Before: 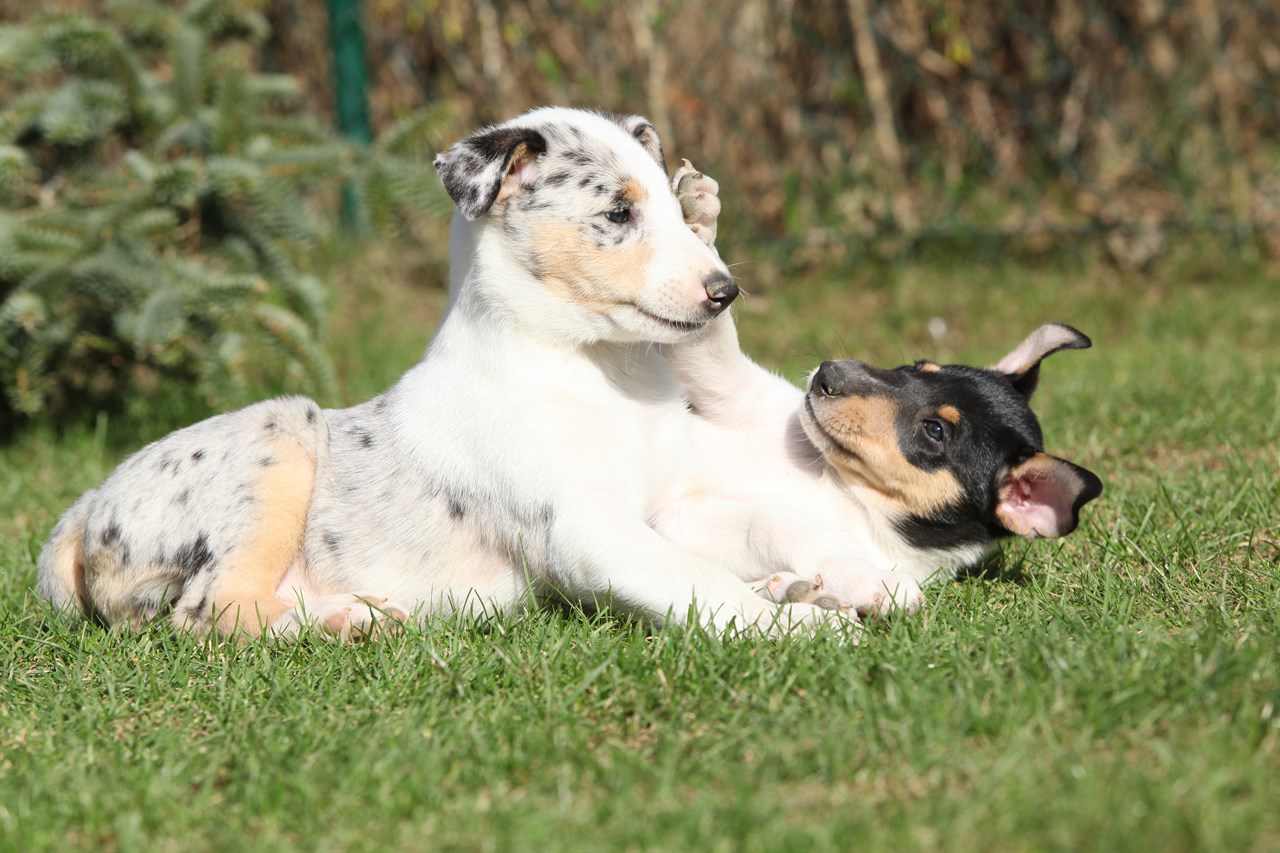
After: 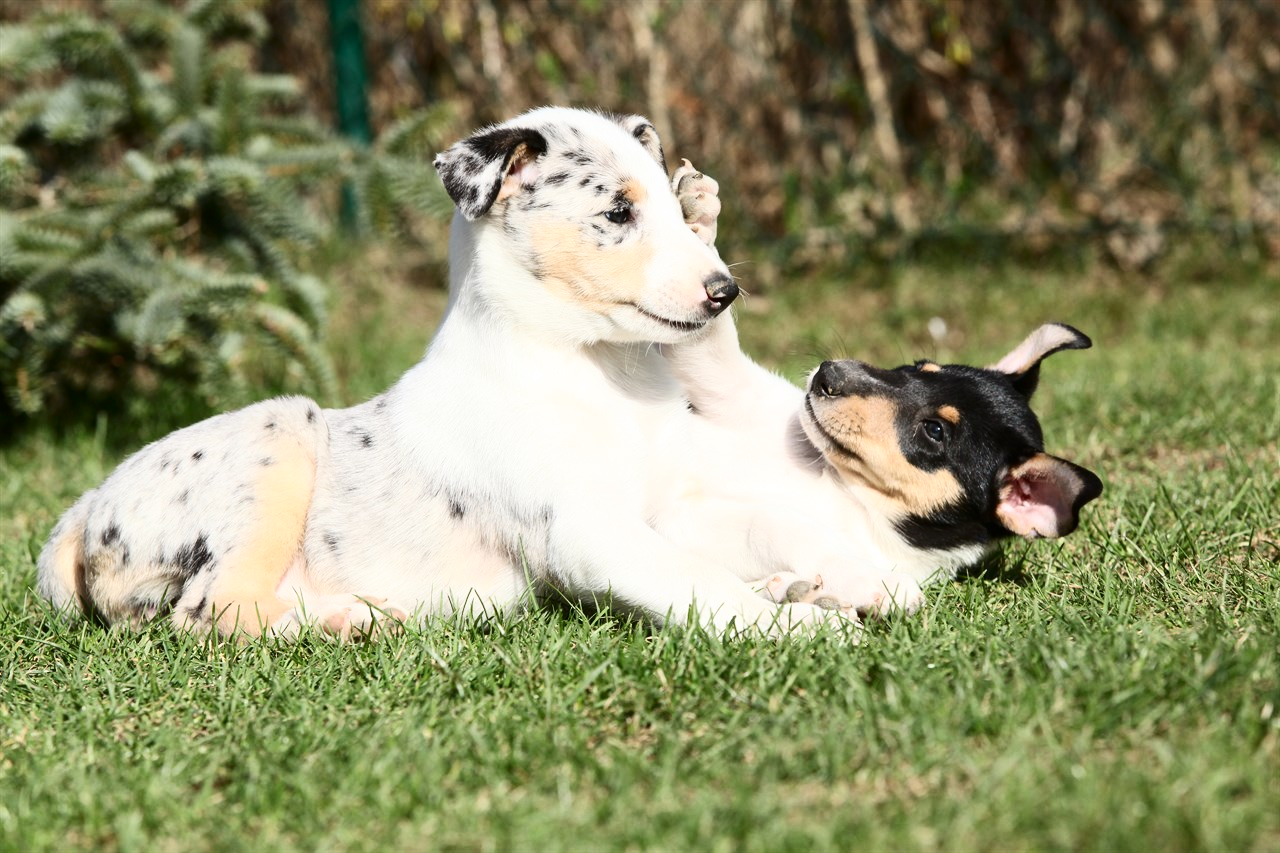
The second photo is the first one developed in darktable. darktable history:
contrast brightness saturation: contrast 0.291
